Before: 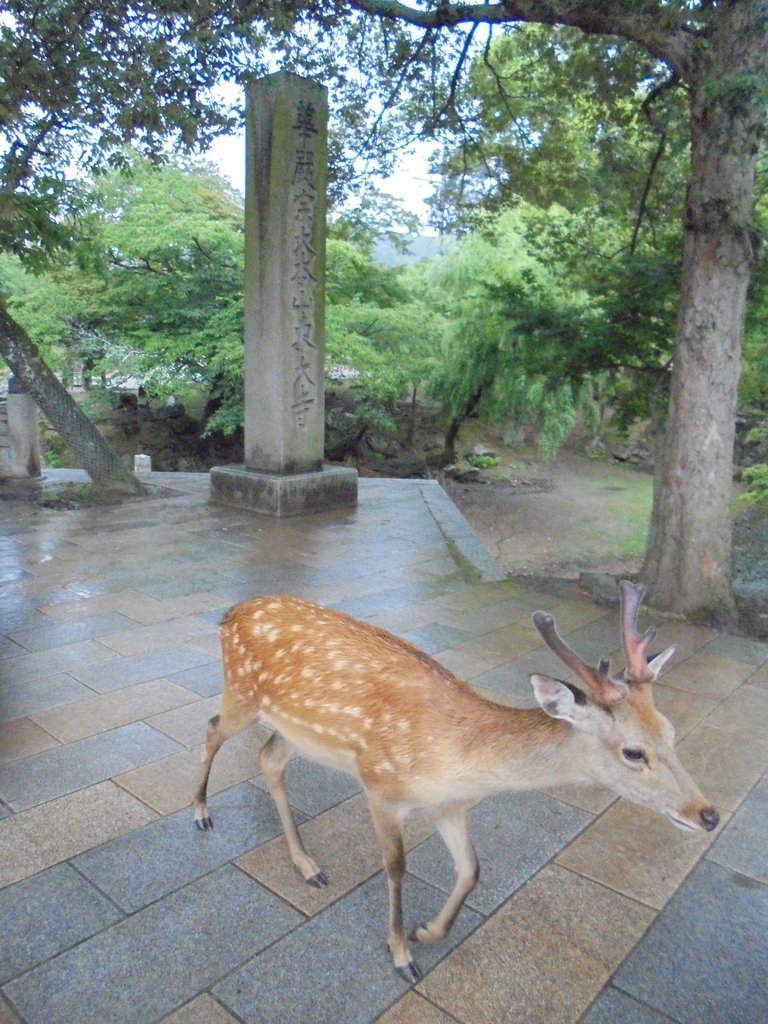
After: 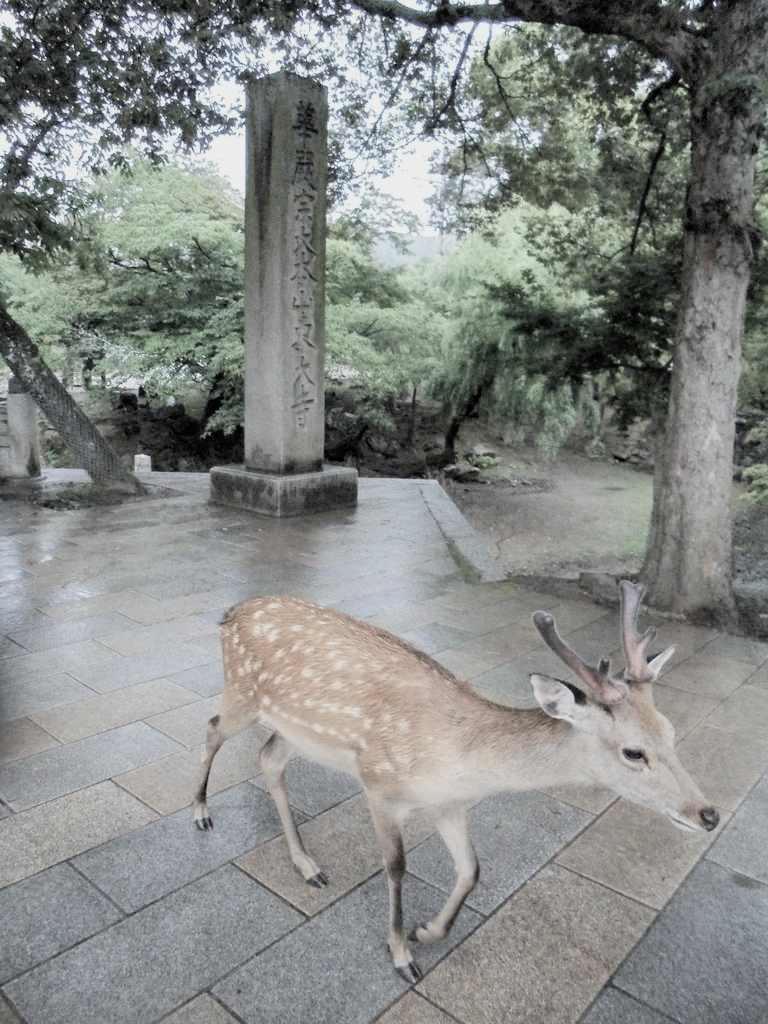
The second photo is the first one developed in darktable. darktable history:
filmic rgb: black relative exposure -5.06 EV, white relative exposure 3.49 EV, hardness 3.17, contrast 1.394, highlights saturation mix -29.84%, color science v4 (2020)
tone equalizer: edges refinement/feathering 500, mask exposure compensation -1.57 EV, preserve details no
